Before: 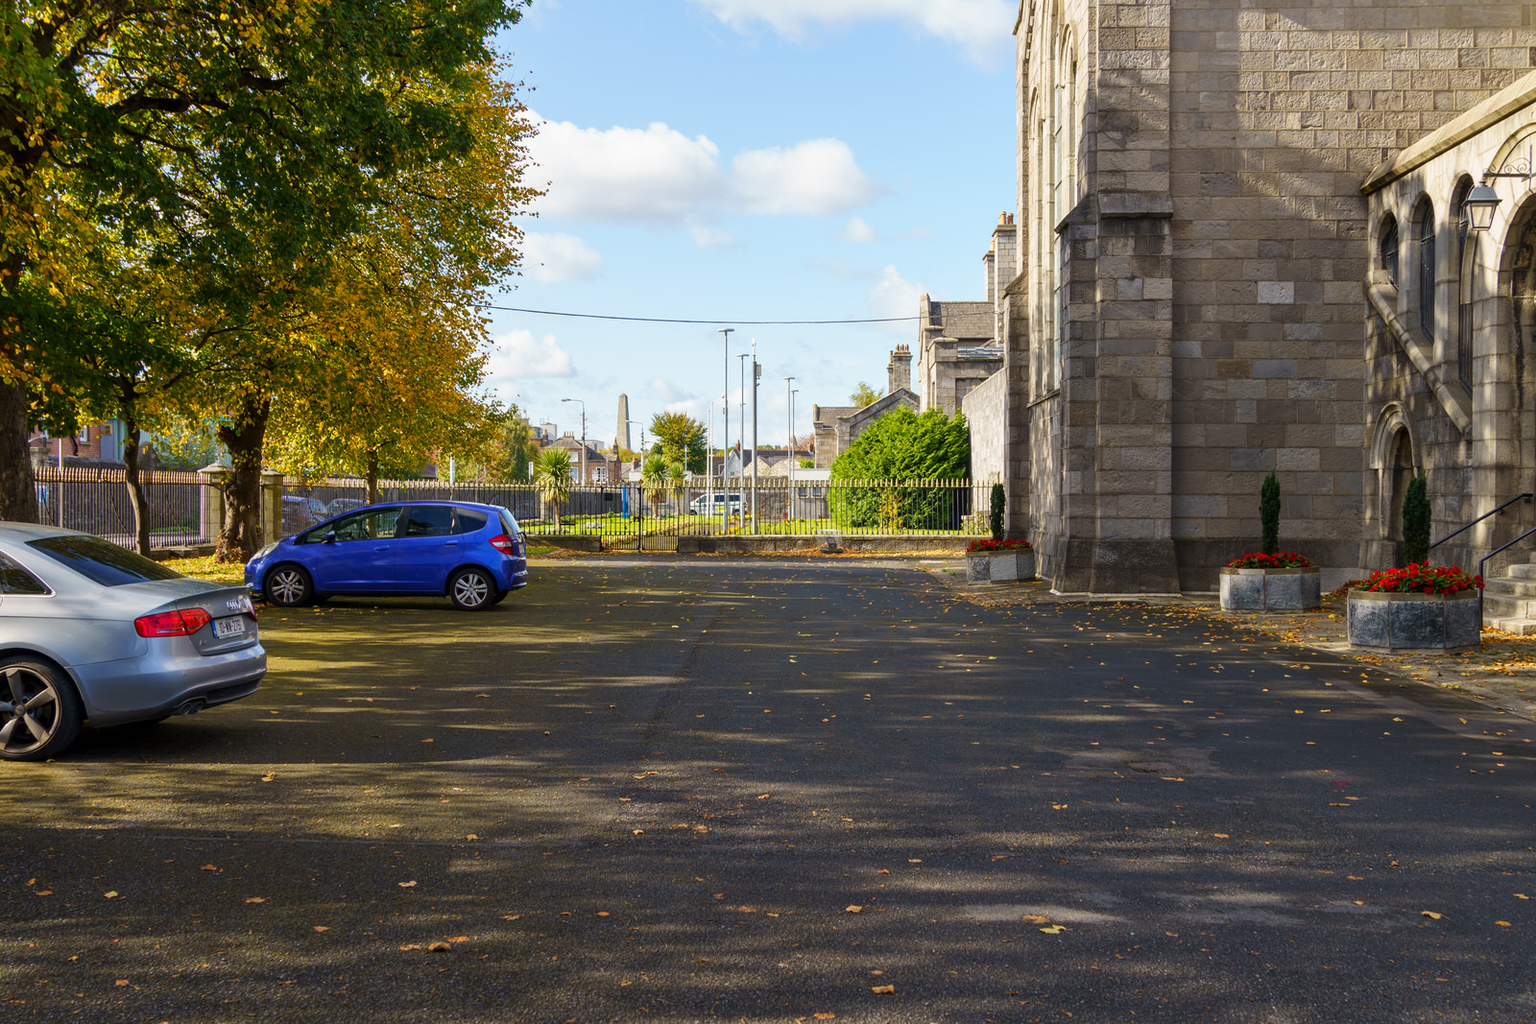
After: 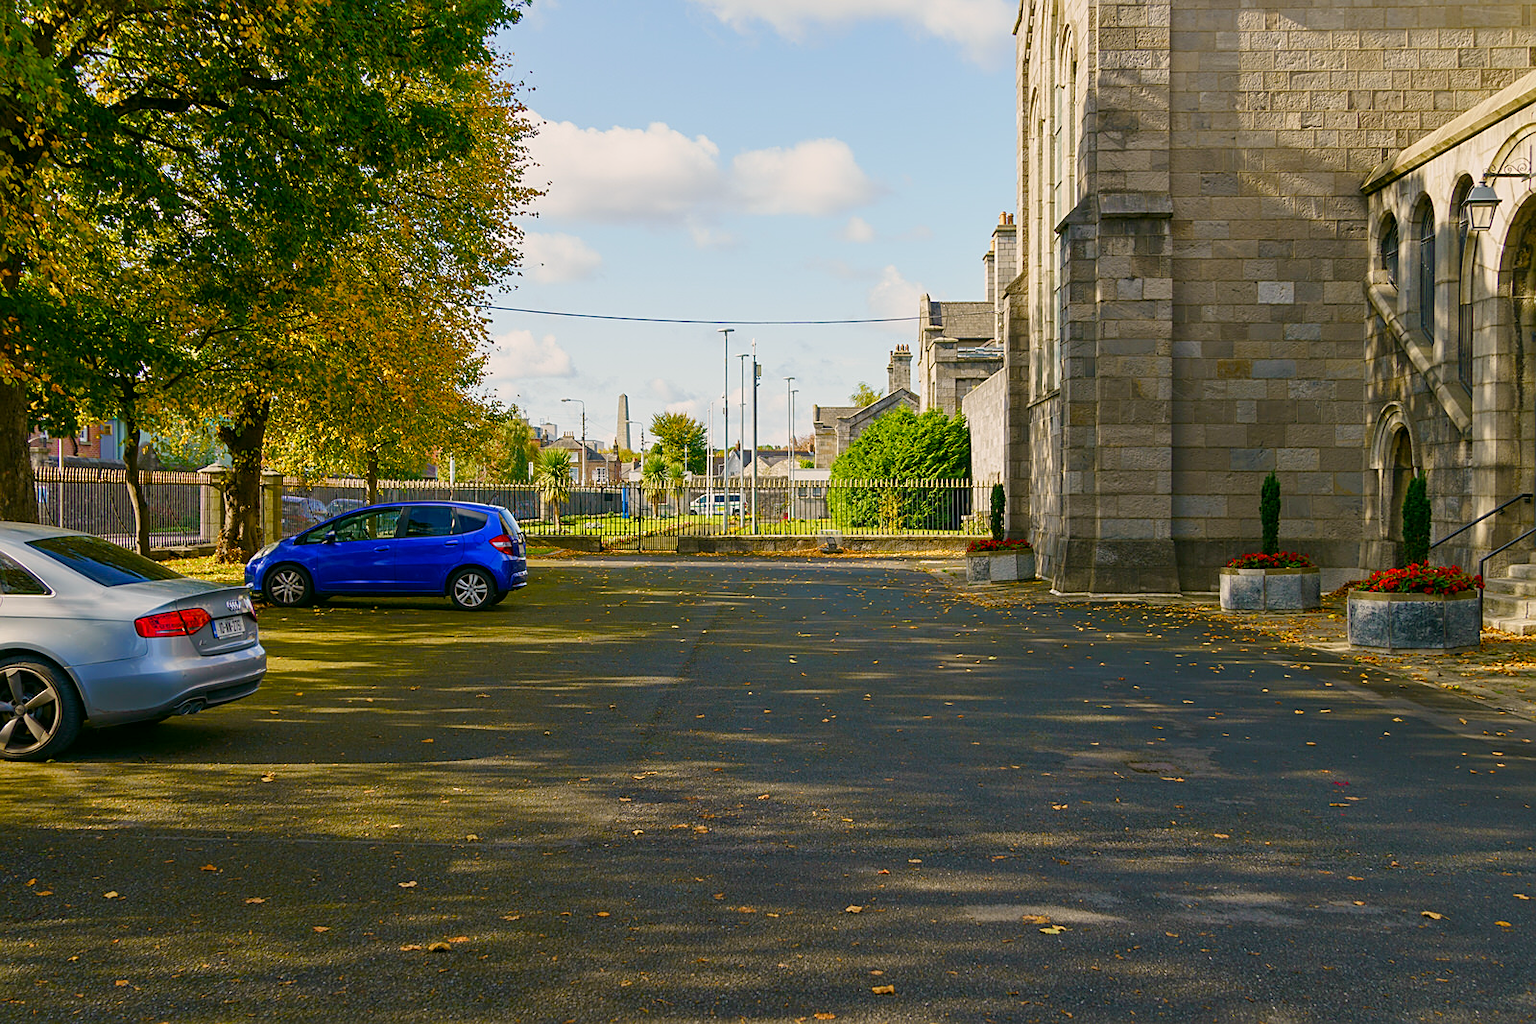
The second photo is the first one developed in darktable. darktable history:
color correction: highlights a* 4.24, highlights b* 4.97, shadows a* -7.58, shadows b* 4.86
color balance rgb: perceptual saturation grading › global saturation 20%, perceptual saturation grading › highlights -24.88%, perceptual saturation grading › shadows 49.486%, contrast -10.606%
sharpen: on, module defaults
